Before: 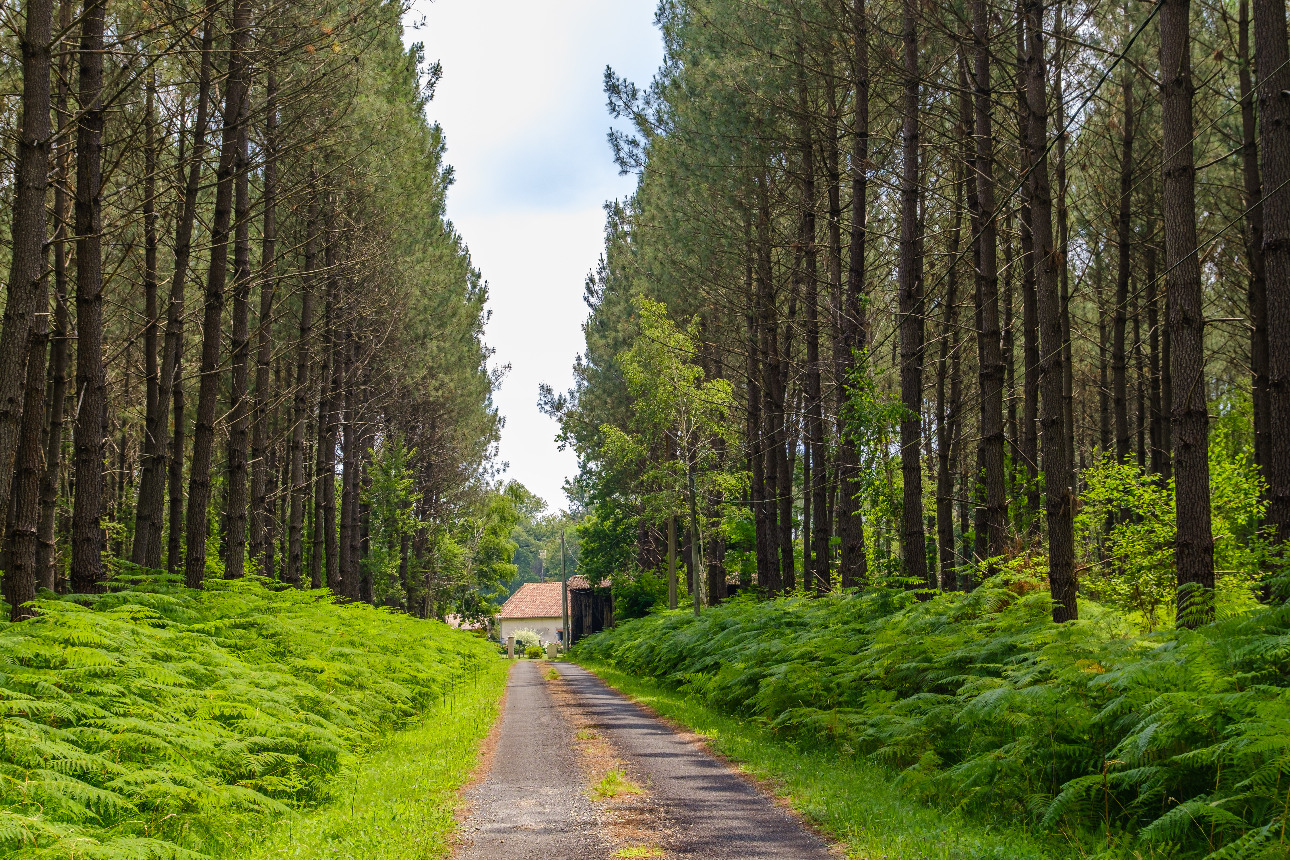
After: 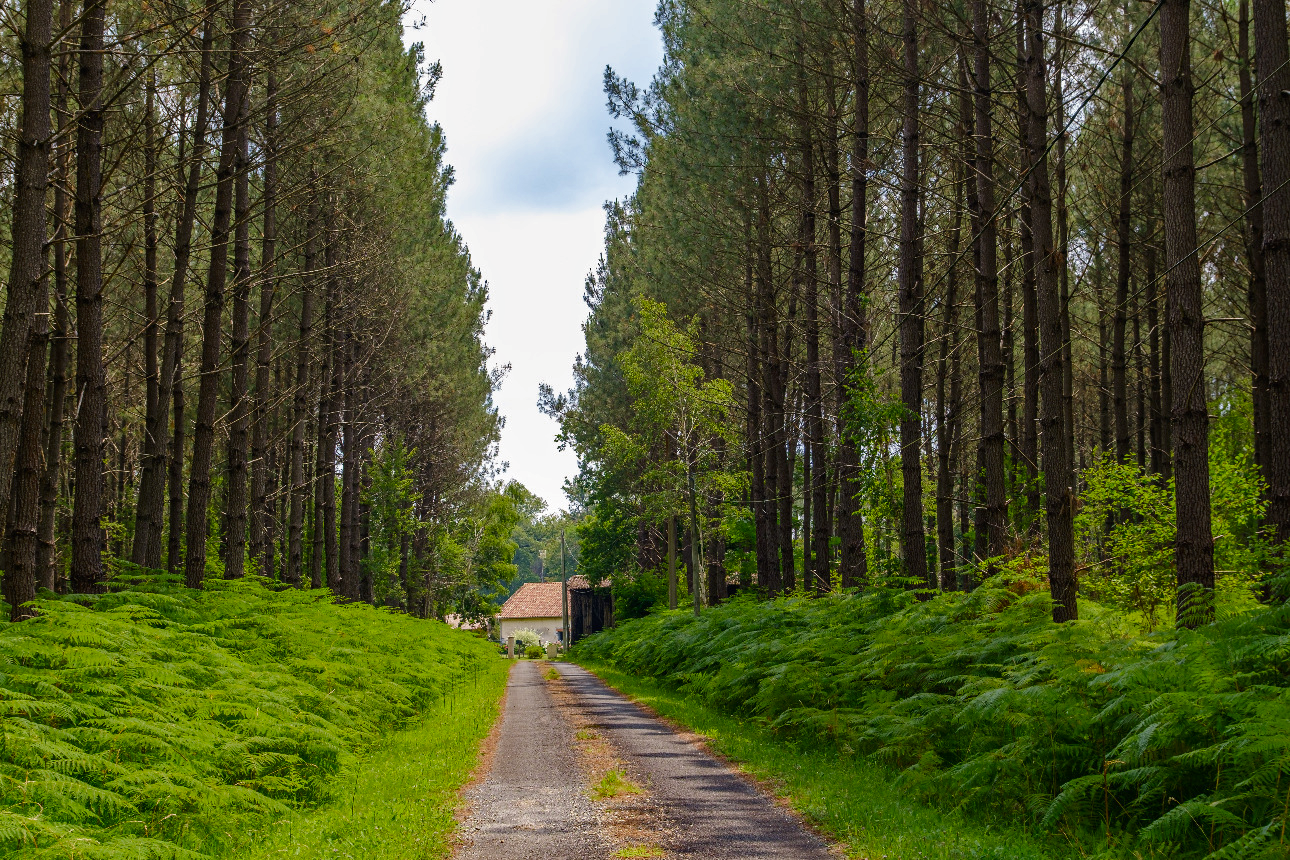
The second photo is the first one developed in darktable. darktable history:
color zones: curves: ch0 [(0, 0.425) (0.143, 0.422) (0.286, 0.42) (0.429, 0.419) (0.571, 0.419) (0.714, 0.42) (0.857, 0.422) (1, 0.425)]
contrast brightness saturation: contrast 0.03, brightness -0.04
haze removal: compatibility mode true, adaptive false
